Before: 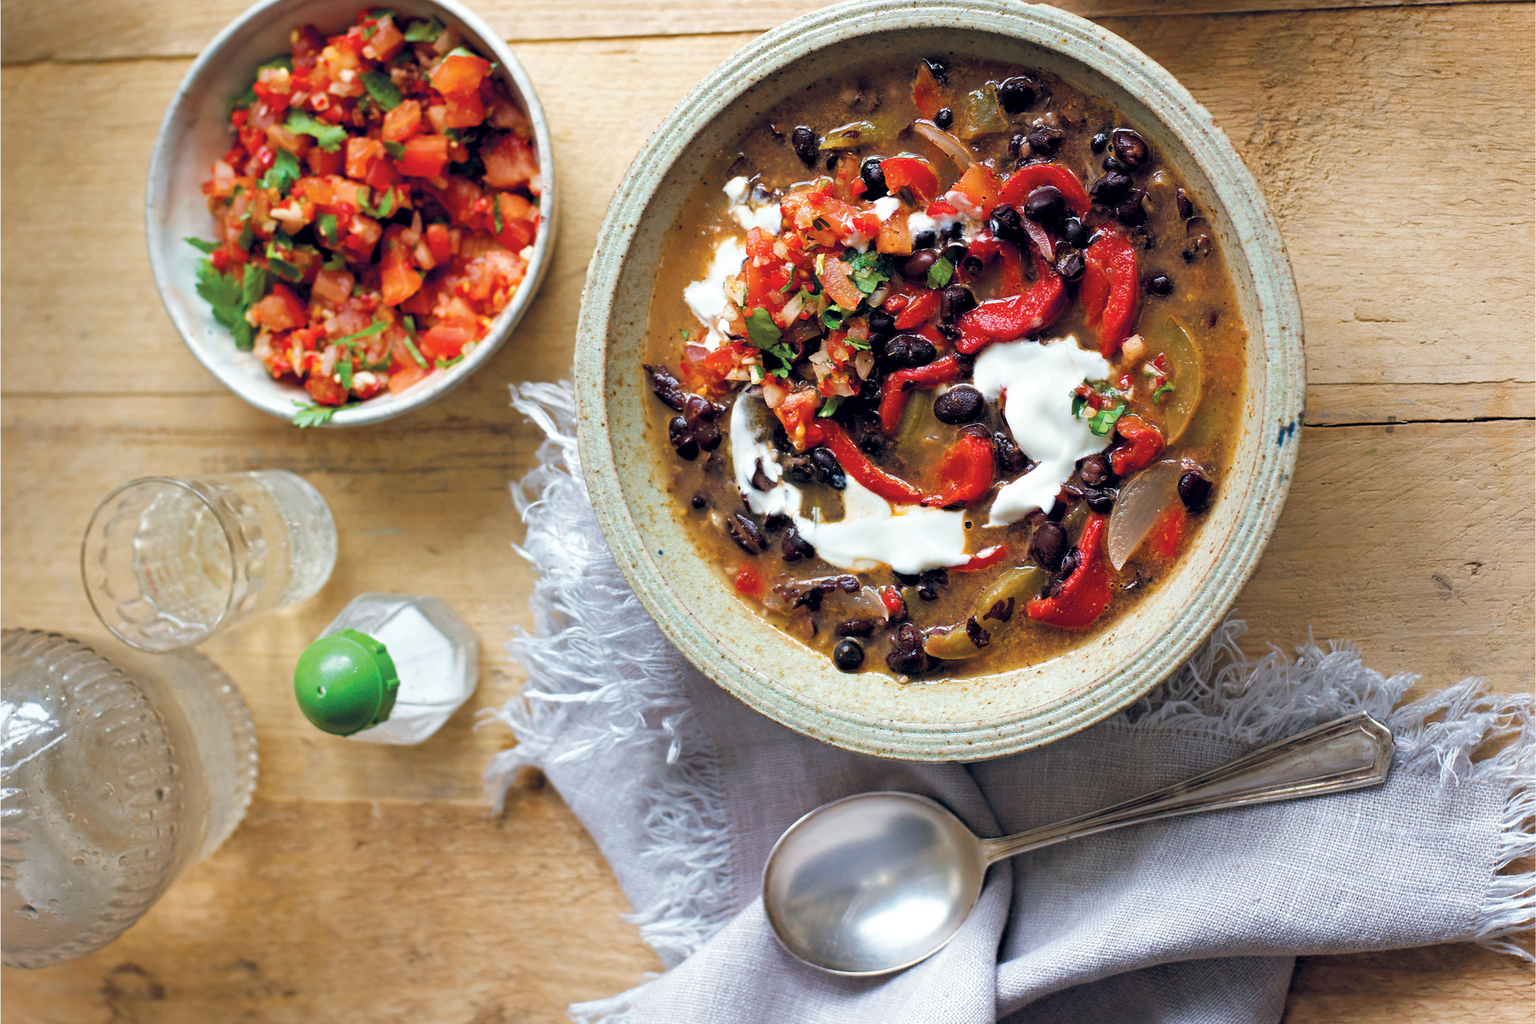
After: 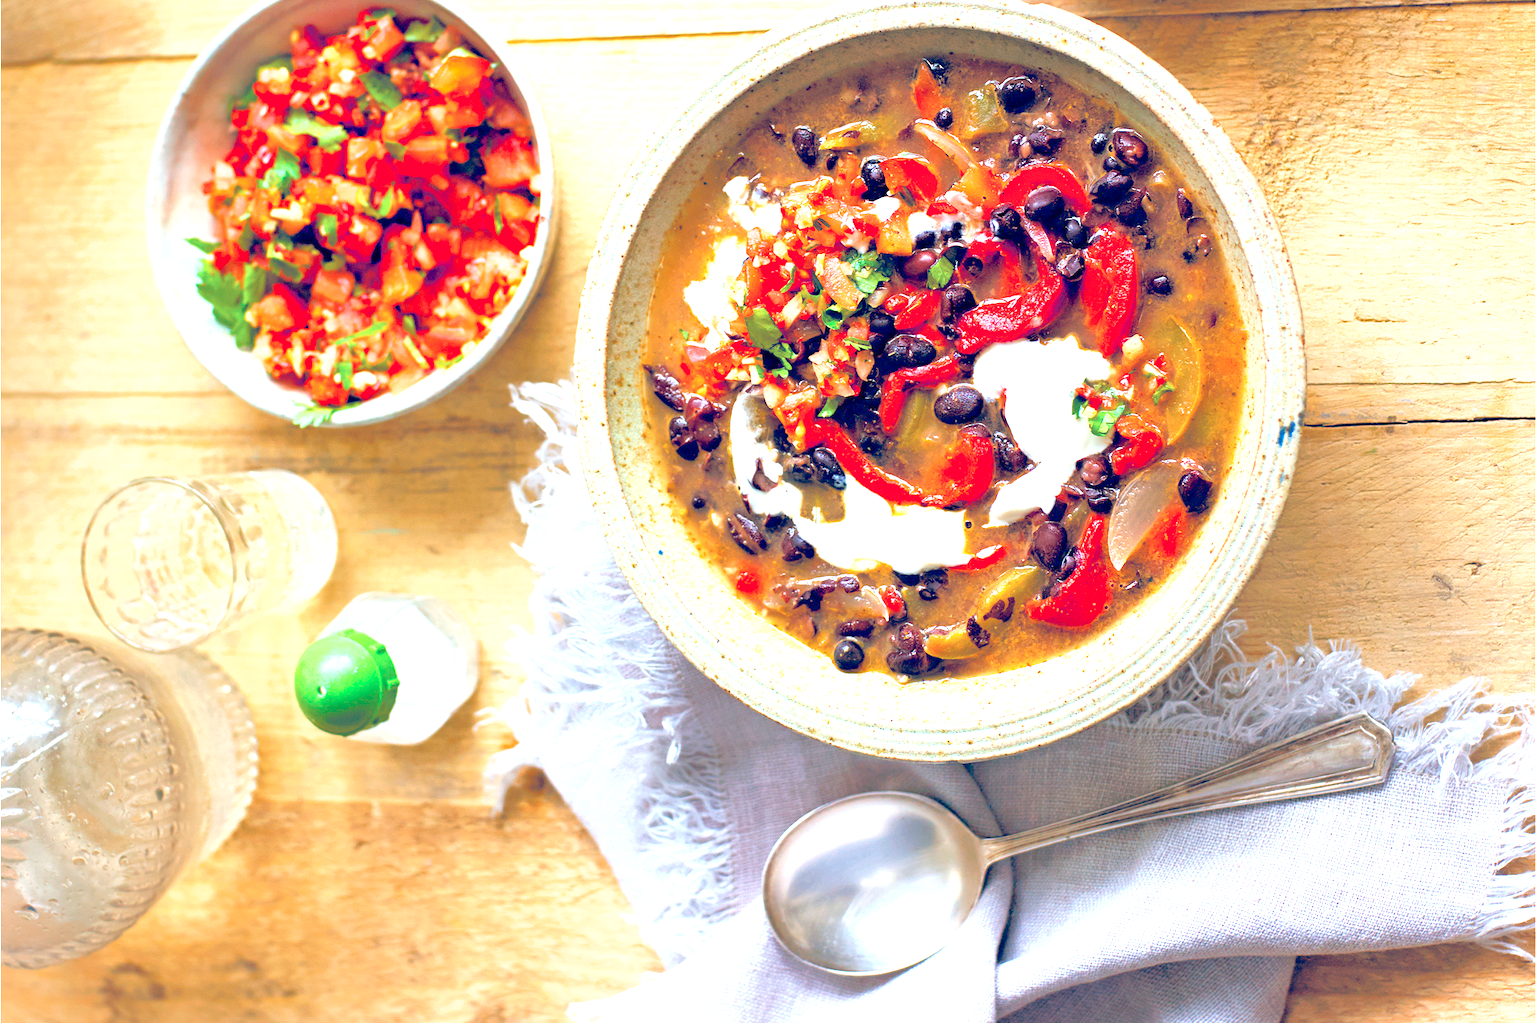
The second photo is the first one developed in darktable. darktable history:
exposure: exposure 1.14 EV, compensate exposure bias true, compensate highlight preservation false
shadows and highlights: shadows -20.16, white point adjustment -2.12, highlights -34.8
levels: levels [0, 0.397, 0.955]
